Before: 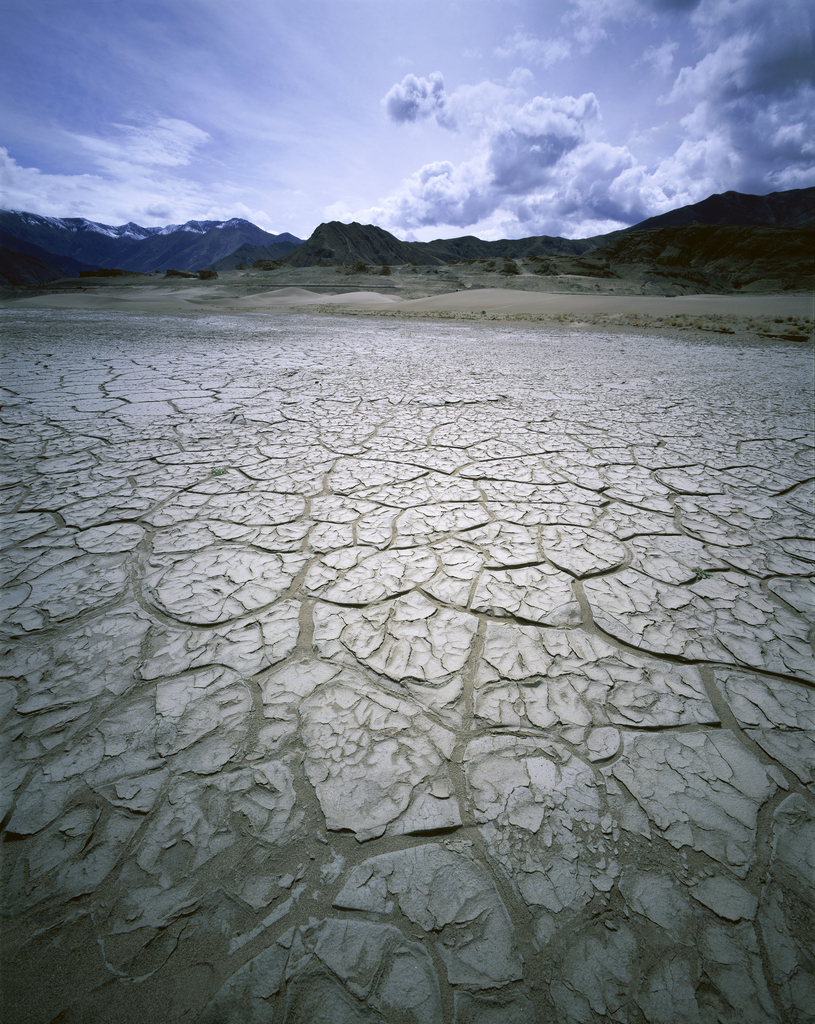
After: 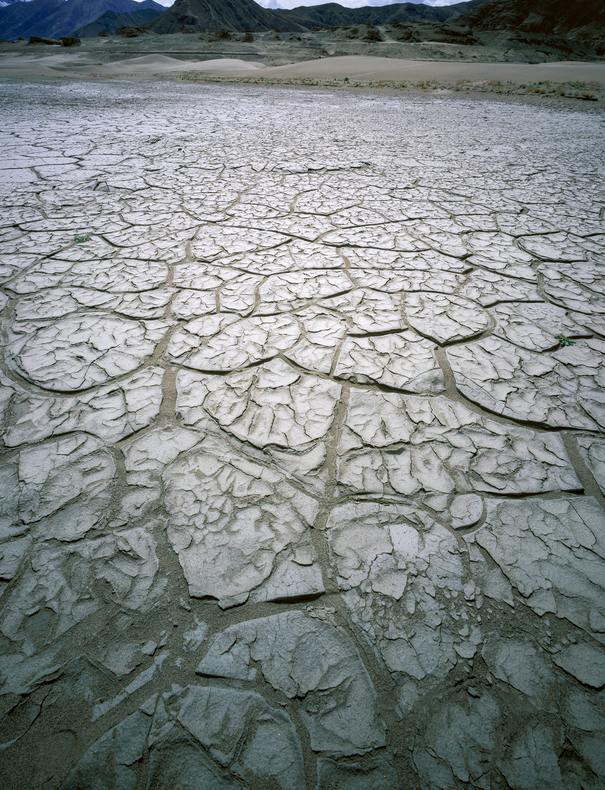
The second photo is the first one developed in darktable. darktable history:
local contrast: on, module defaults
crop: left 16.84%, top 22.763%, right 8.886%
